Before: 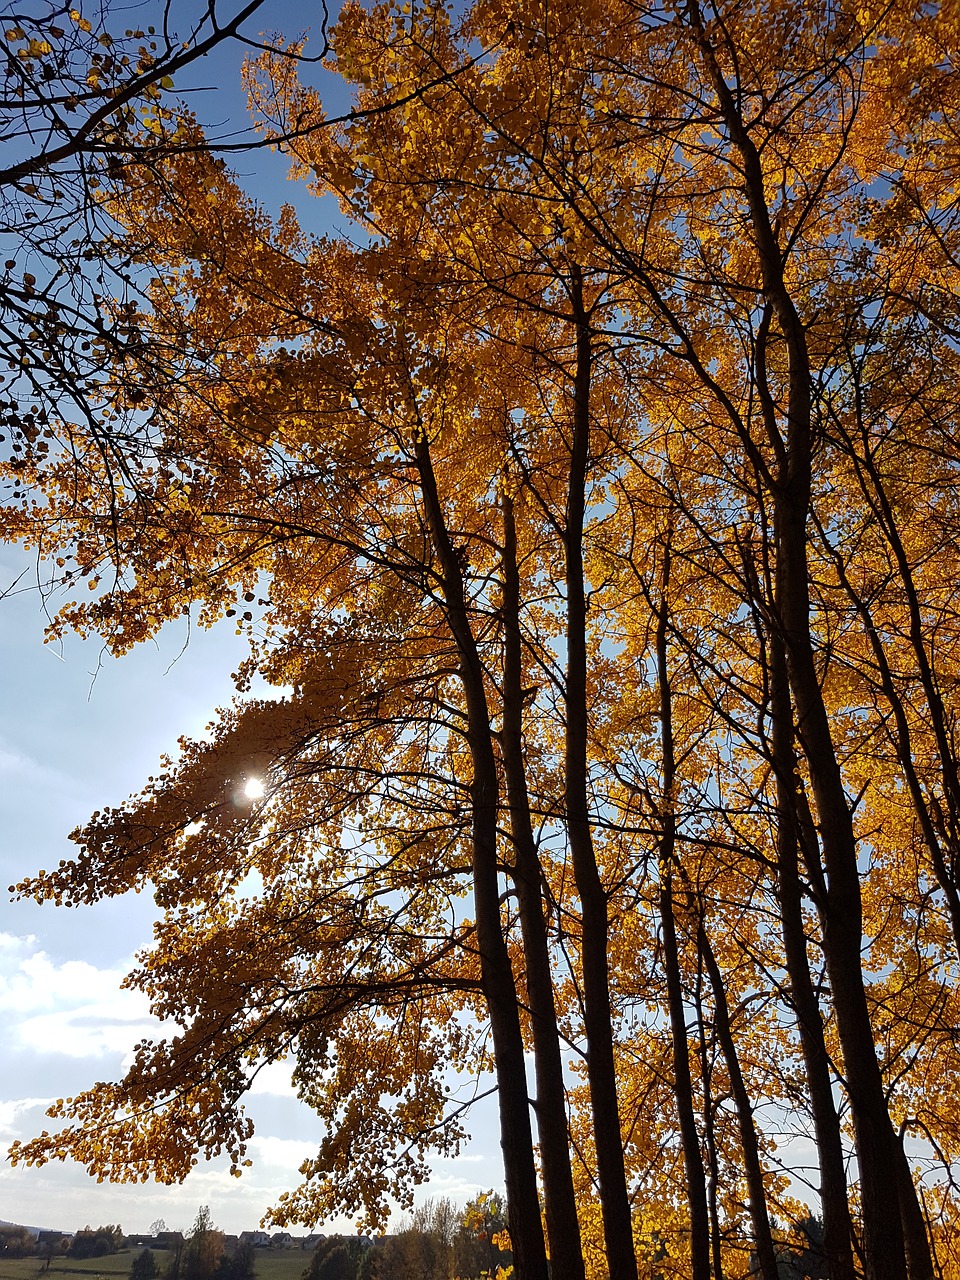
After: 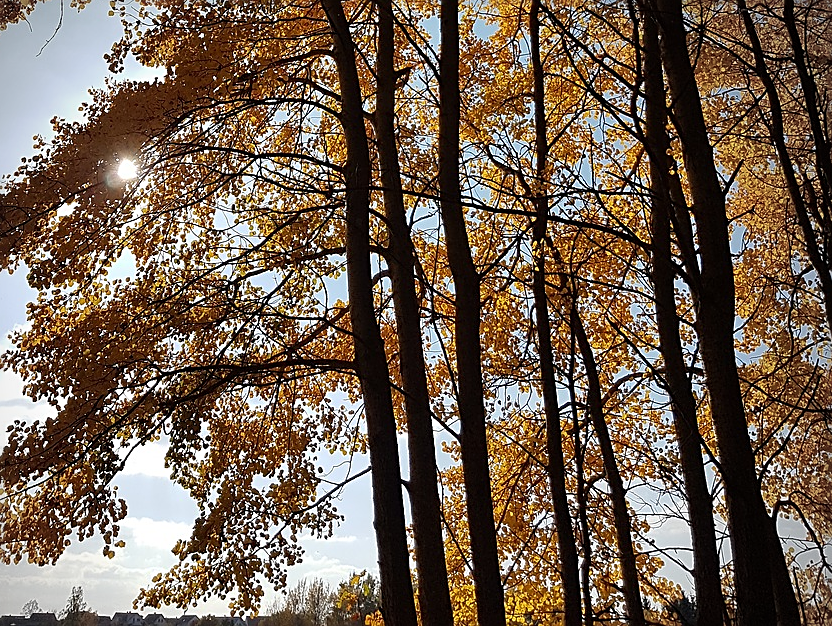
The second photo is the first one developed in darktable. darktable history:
crop and rotate: left 13.268%, top 48.363%, bottom 2.712%
sharpen: on, module defaults
vignetting: center (-0.08, 0.07)
